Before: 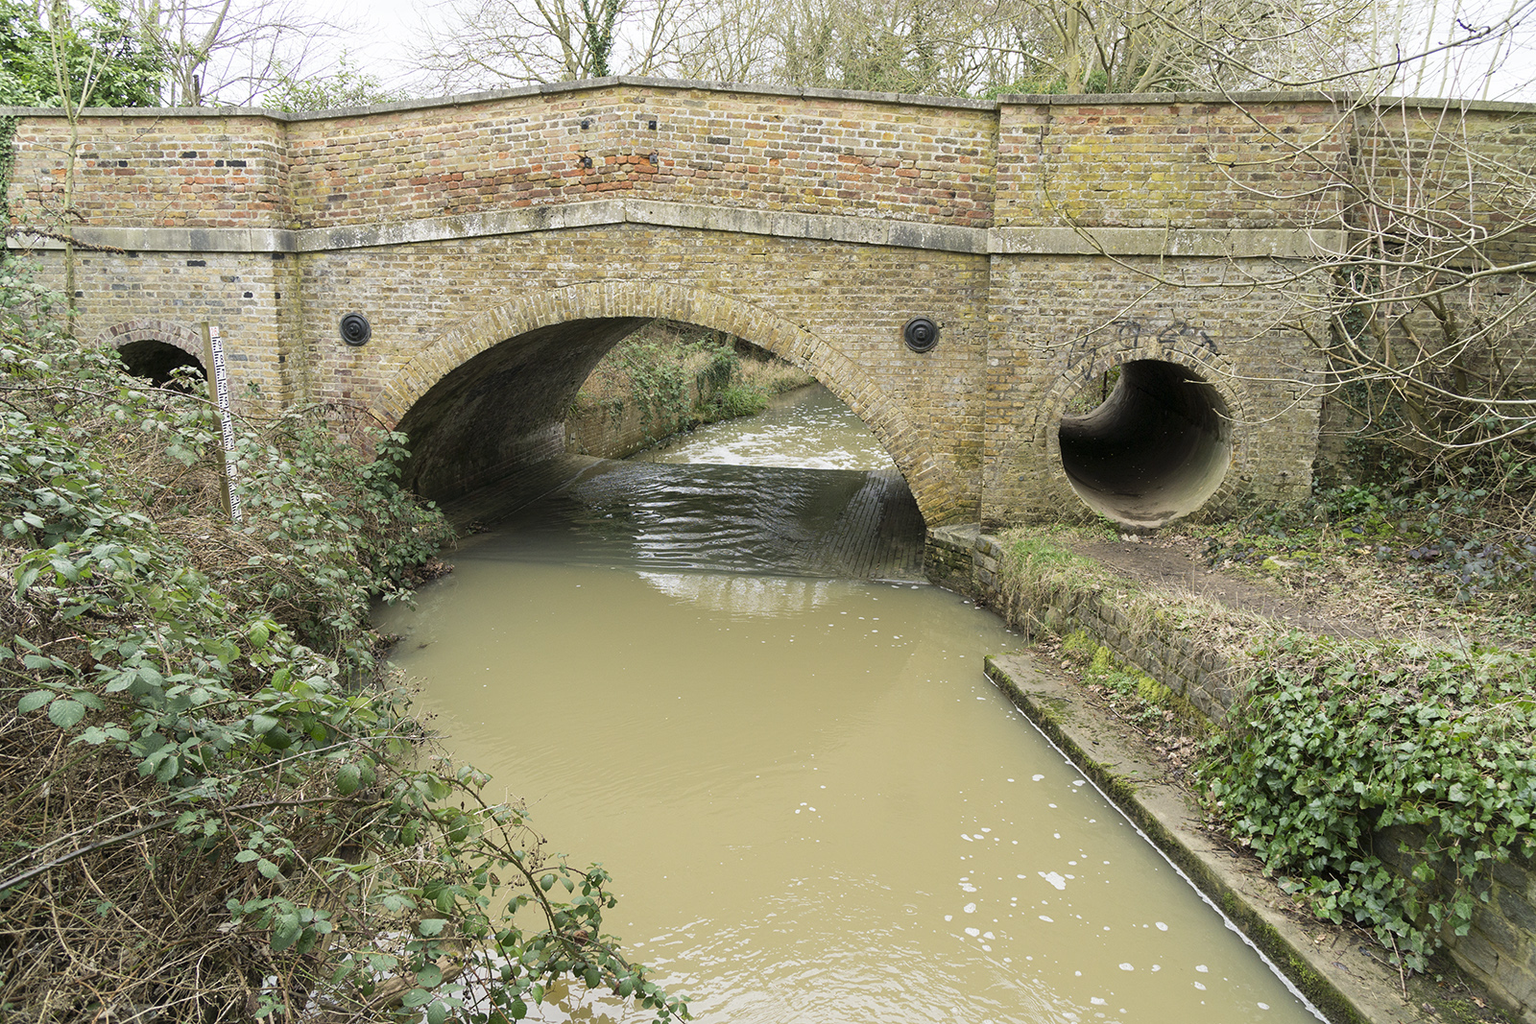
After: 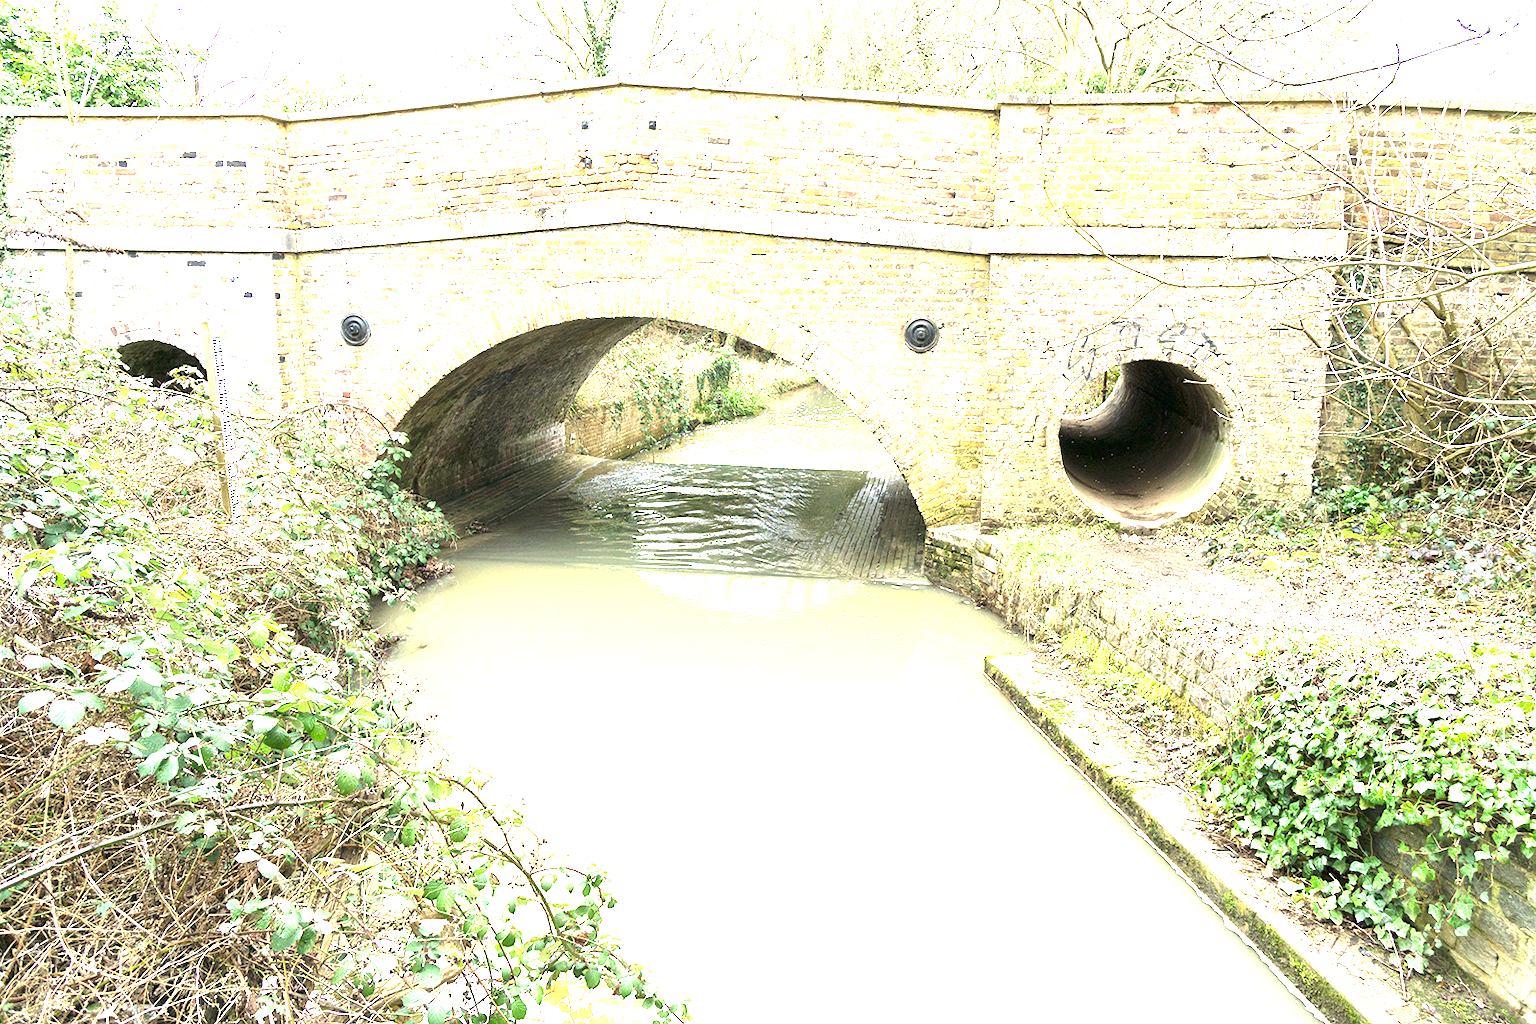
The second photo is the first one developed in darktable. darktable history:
exposure: black level correction 0, exposure 2.358 EV, compensate exposure bias true, compensate highlight preservation false
